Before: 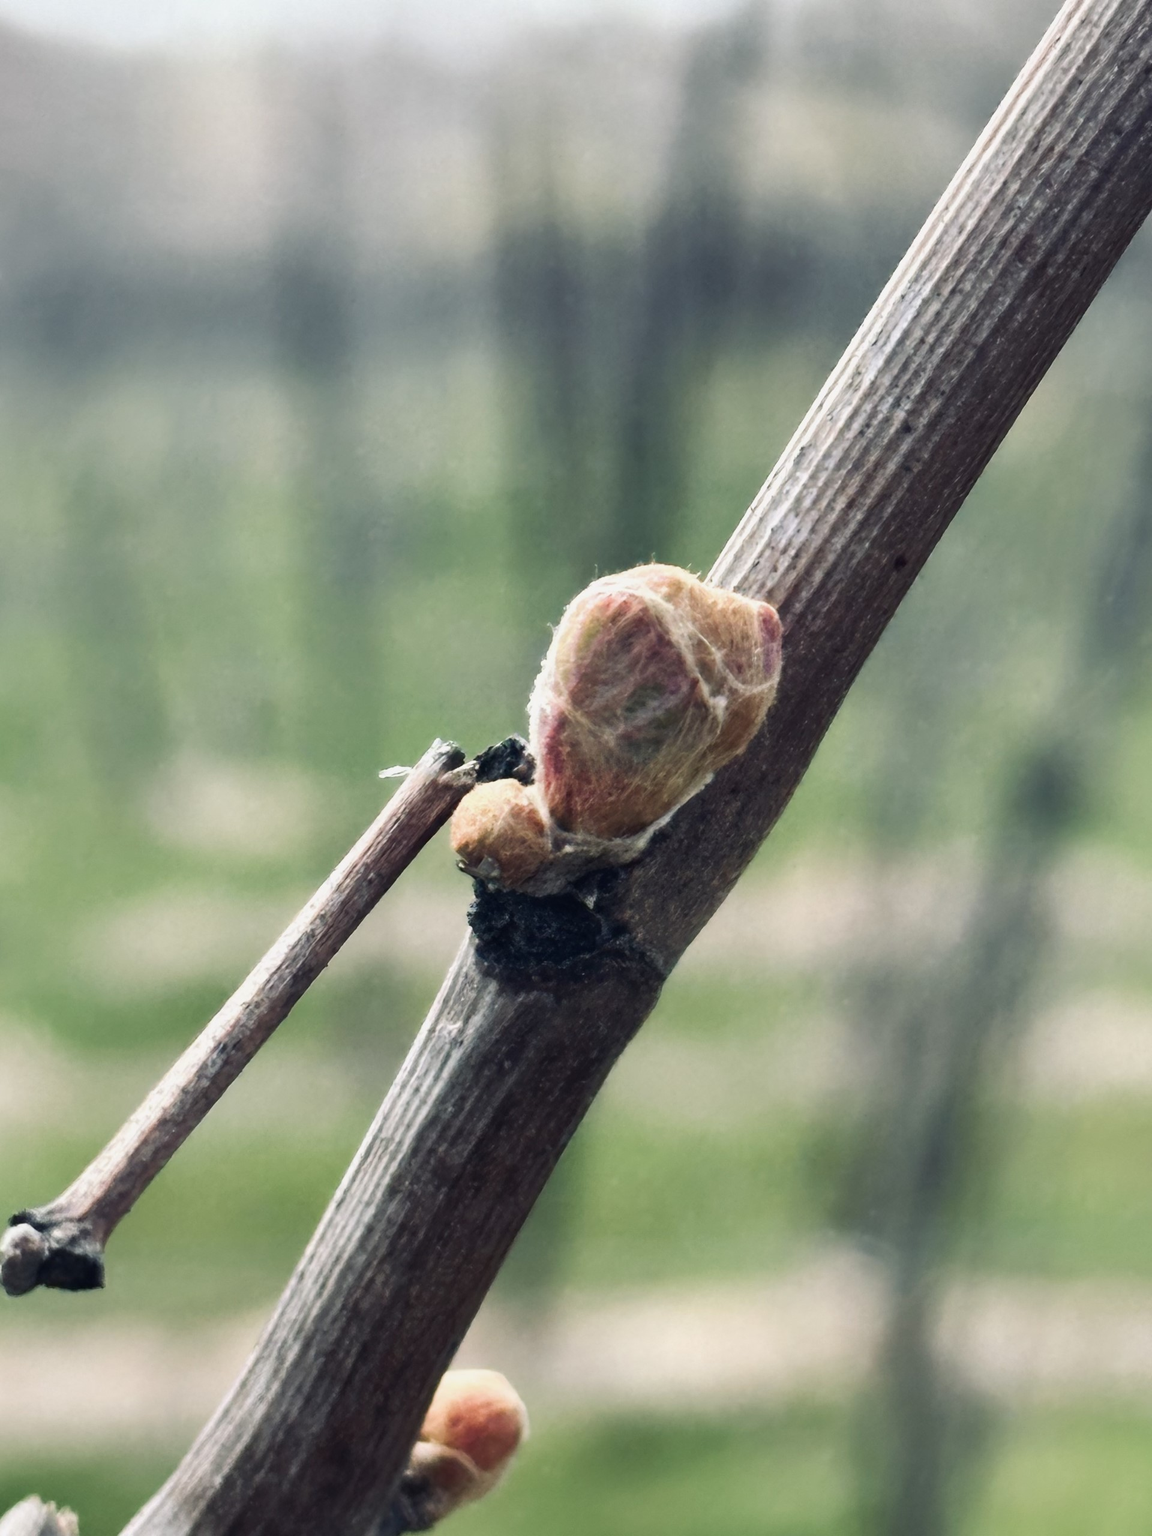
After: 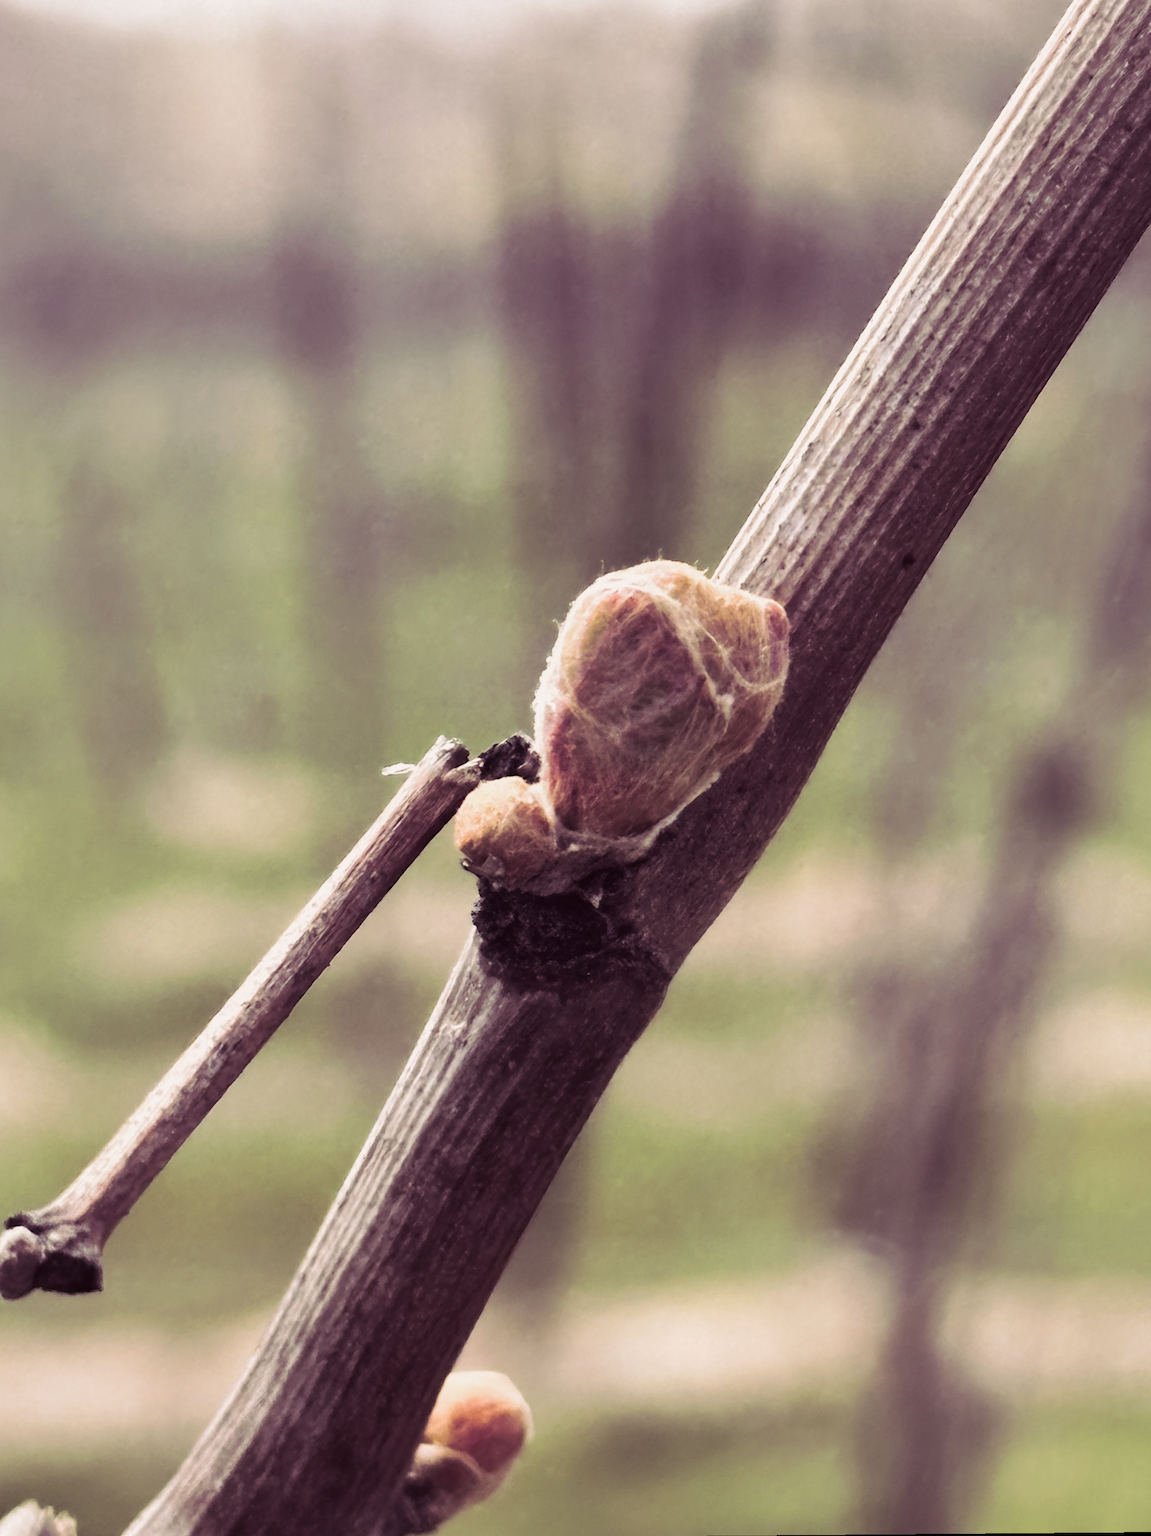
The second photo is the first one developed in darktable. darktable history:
rotate and perspective: rotation 0.174°, lens shift (vertical) 0.013, lens shift (horizontal) 0.019, shear 0.001, automatic cropping original format, crop left 0.007, crop right 0.991, crop top 0.016, crop bottom 0.997
split-toning: shadows › hue 316.8°, shadows › saturation 0.47, highlights › hue 201.6°, highlights › saturation 0, balance -41.97, compress 28.01%
color correction: highlights a* 6.27, highlights b* 8.19, shadows a* 5.94, shadows b* 7.23, saturation 0.9
